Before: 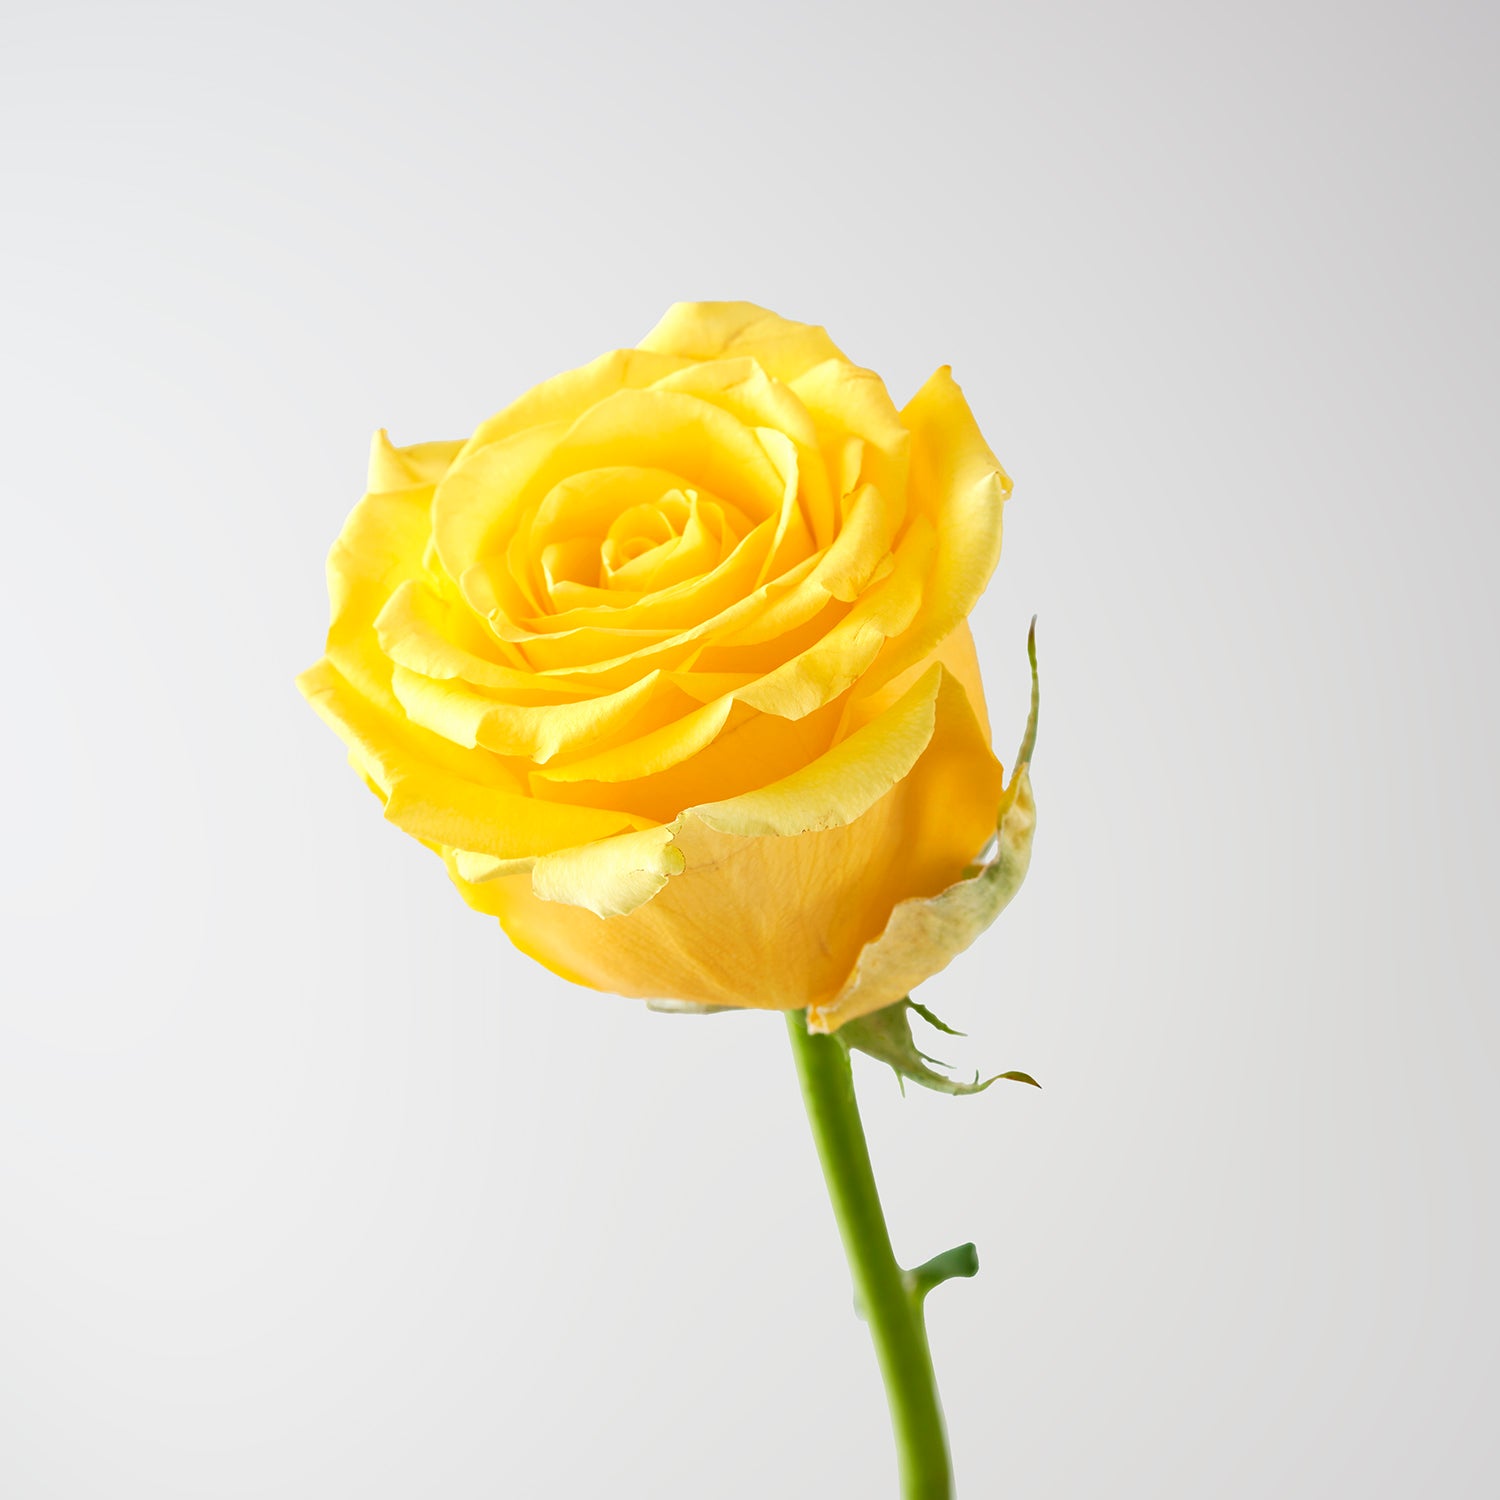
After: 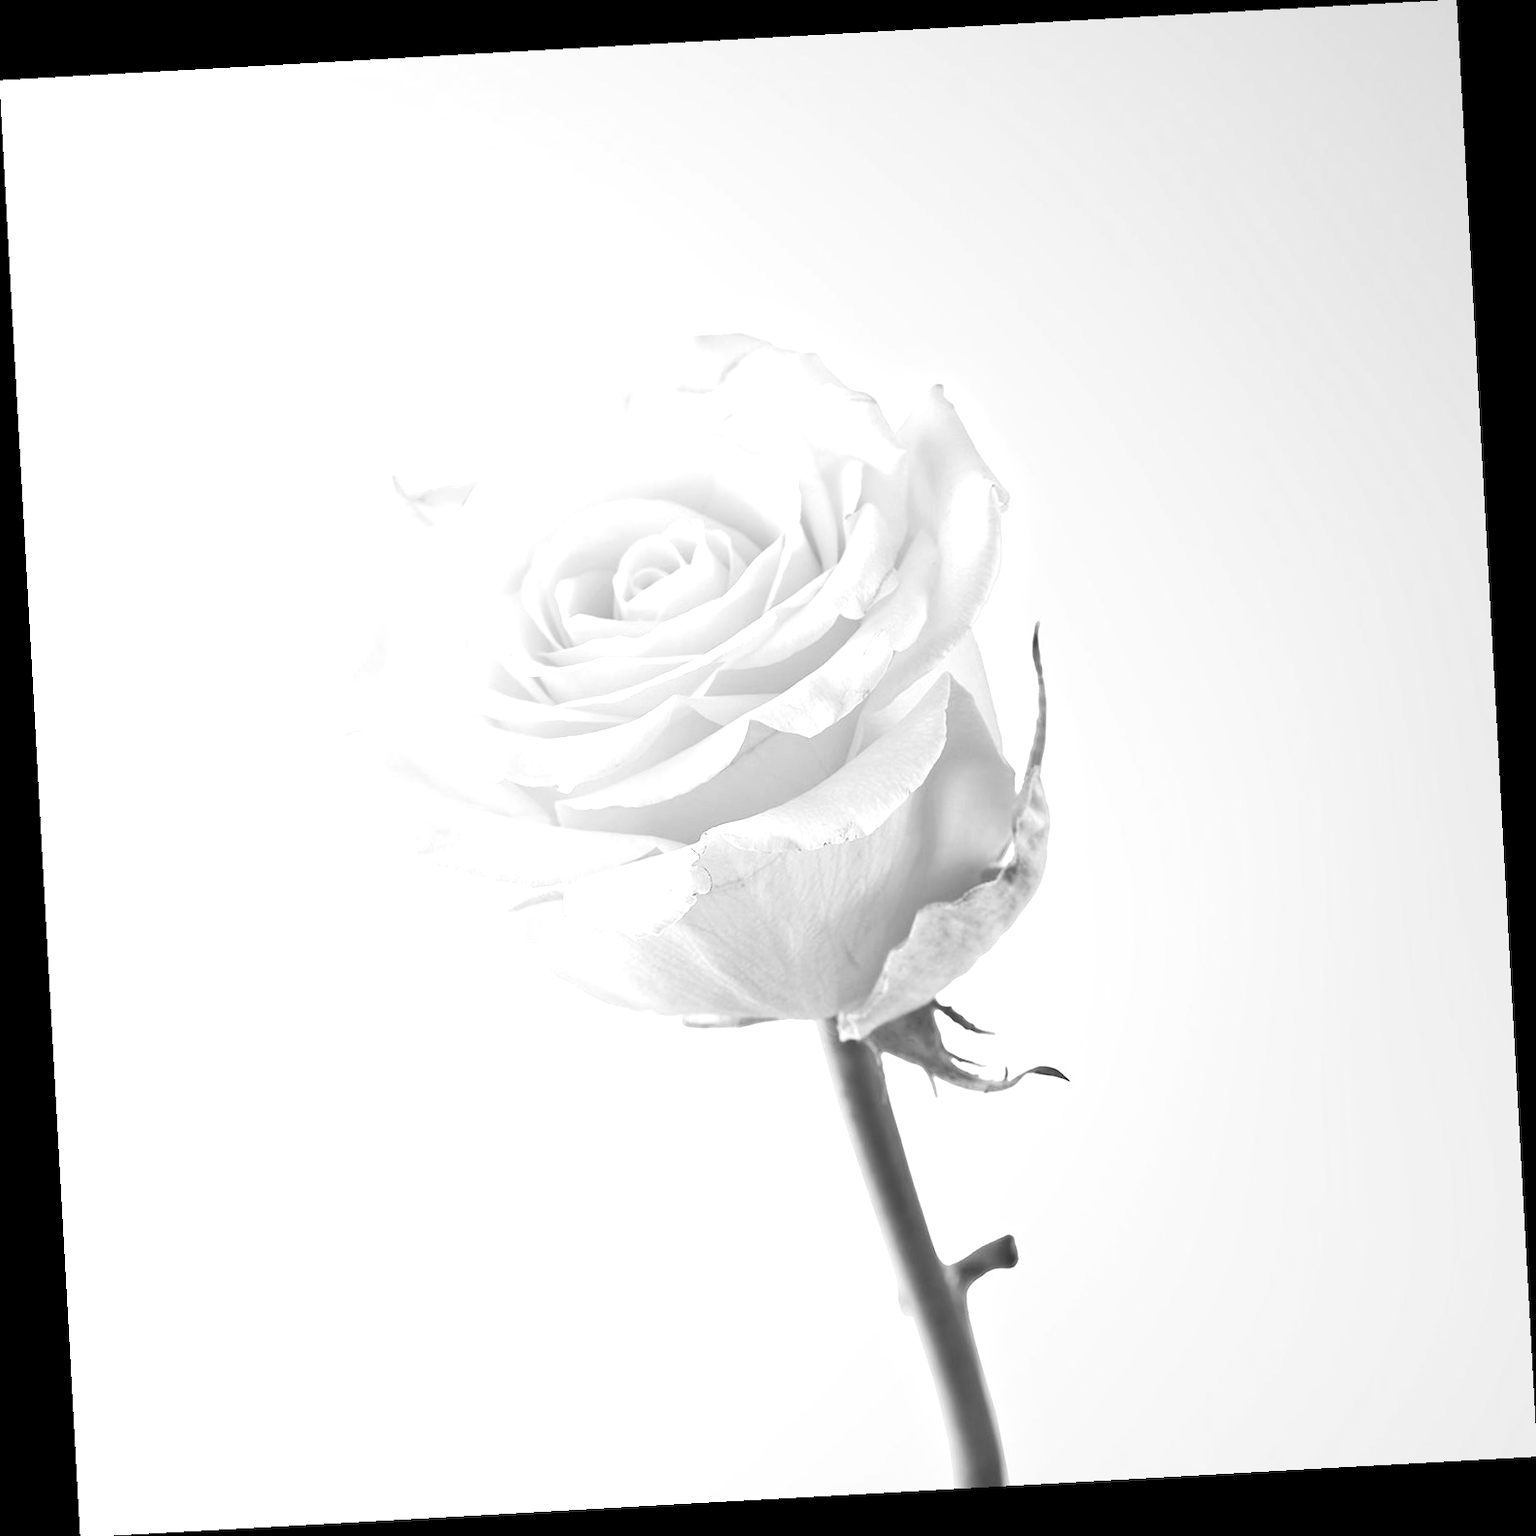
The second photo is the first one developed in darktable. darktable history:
tone equalizer: -8 EV -0.75 EV, -7 EV -0.7 EV, -6 EV -0.6 EV, -5 EV -0.4 EV, -3 EV 0.4 EV, -2 EV 0.6 EV, -1 EV 0.7 EV, +0 EV 0.75 EV, edges refinement/feathering 500, mask exposure compensation -1.57 EV, preserve details no
rotate and perspective: rotation -3.18°, automatic cropping off
color correction: saturation 0.57
monochrome: a 26.22, b 42.67, size 0.8
